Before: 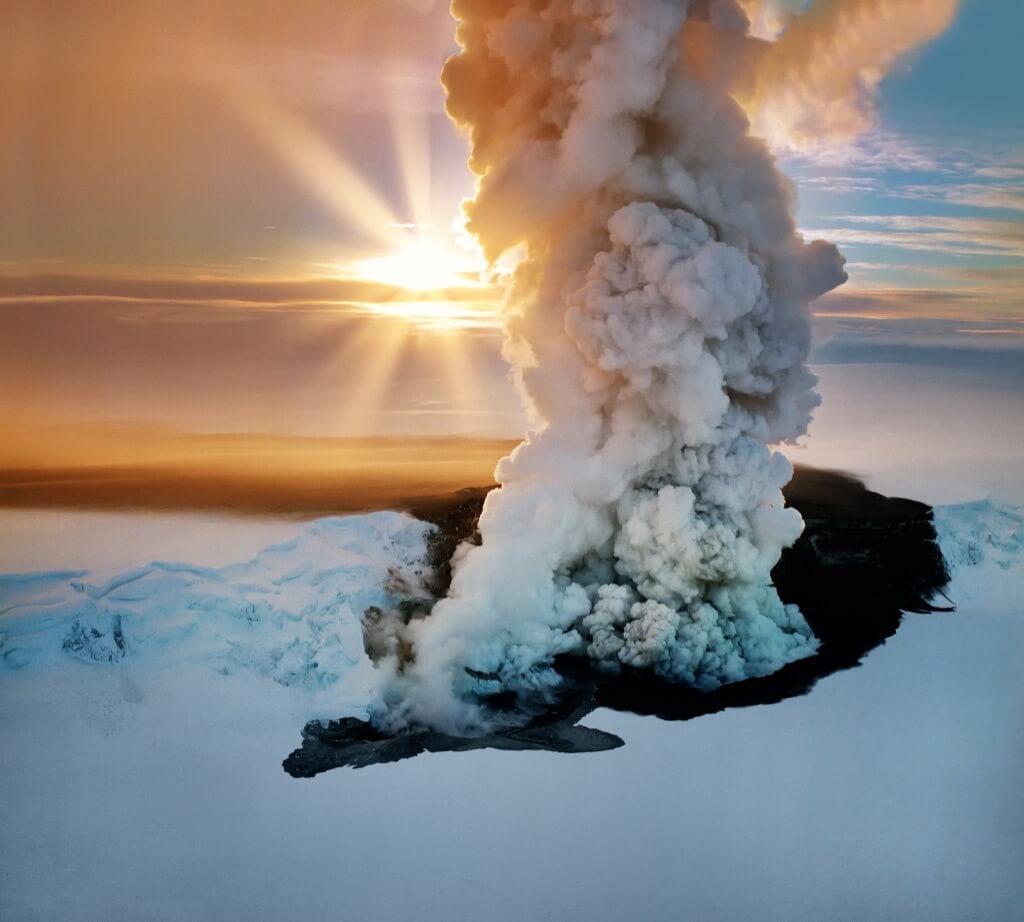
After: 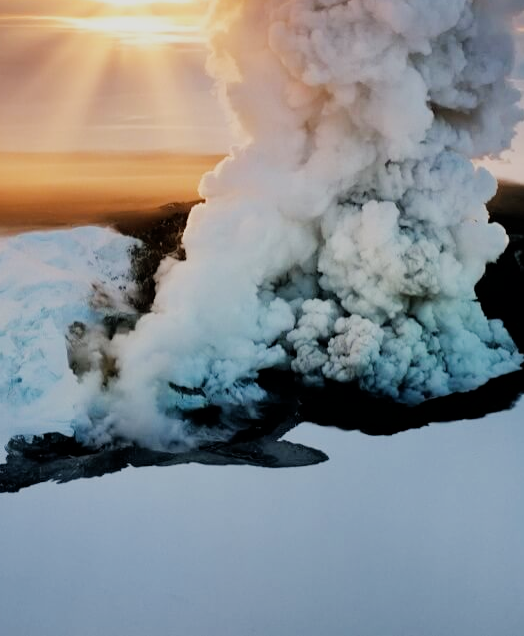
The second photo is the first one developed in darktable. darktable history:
exposure: exposure 0.376 EV, compensate exposure bias true, compensate highlight preservation false
filmic rgb: black relative exposure -7.43 EV, white relative exposure 4.83 EV, hardness 3.4
crop and rotate: left 28.933%, top 31.012%, right 19.857%
